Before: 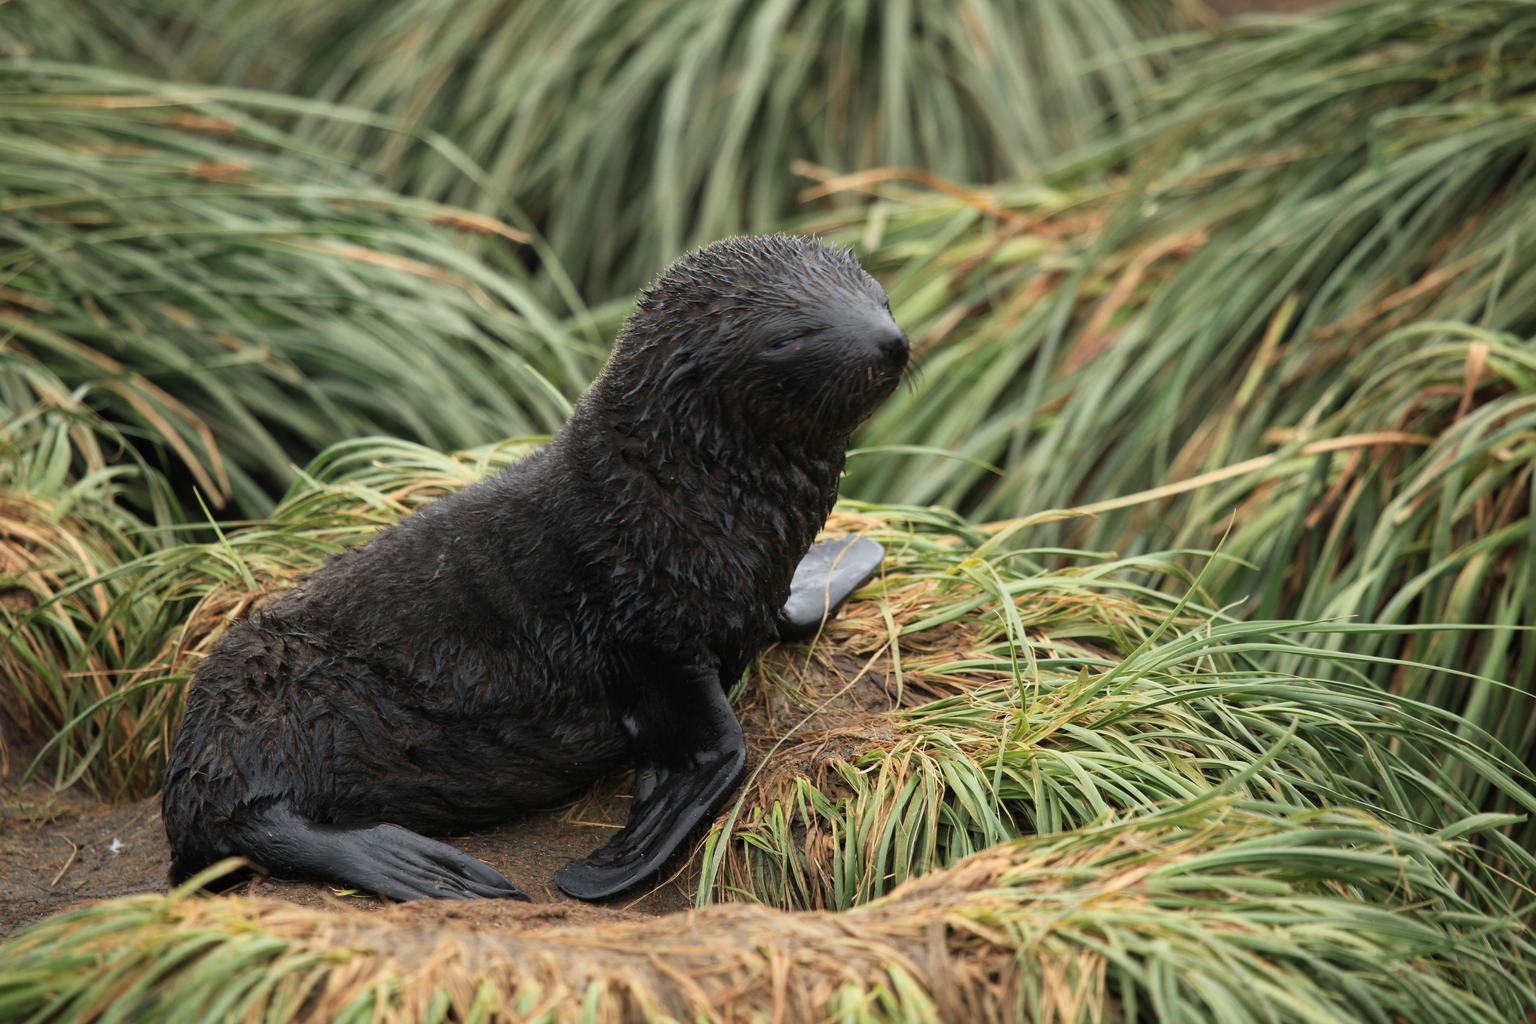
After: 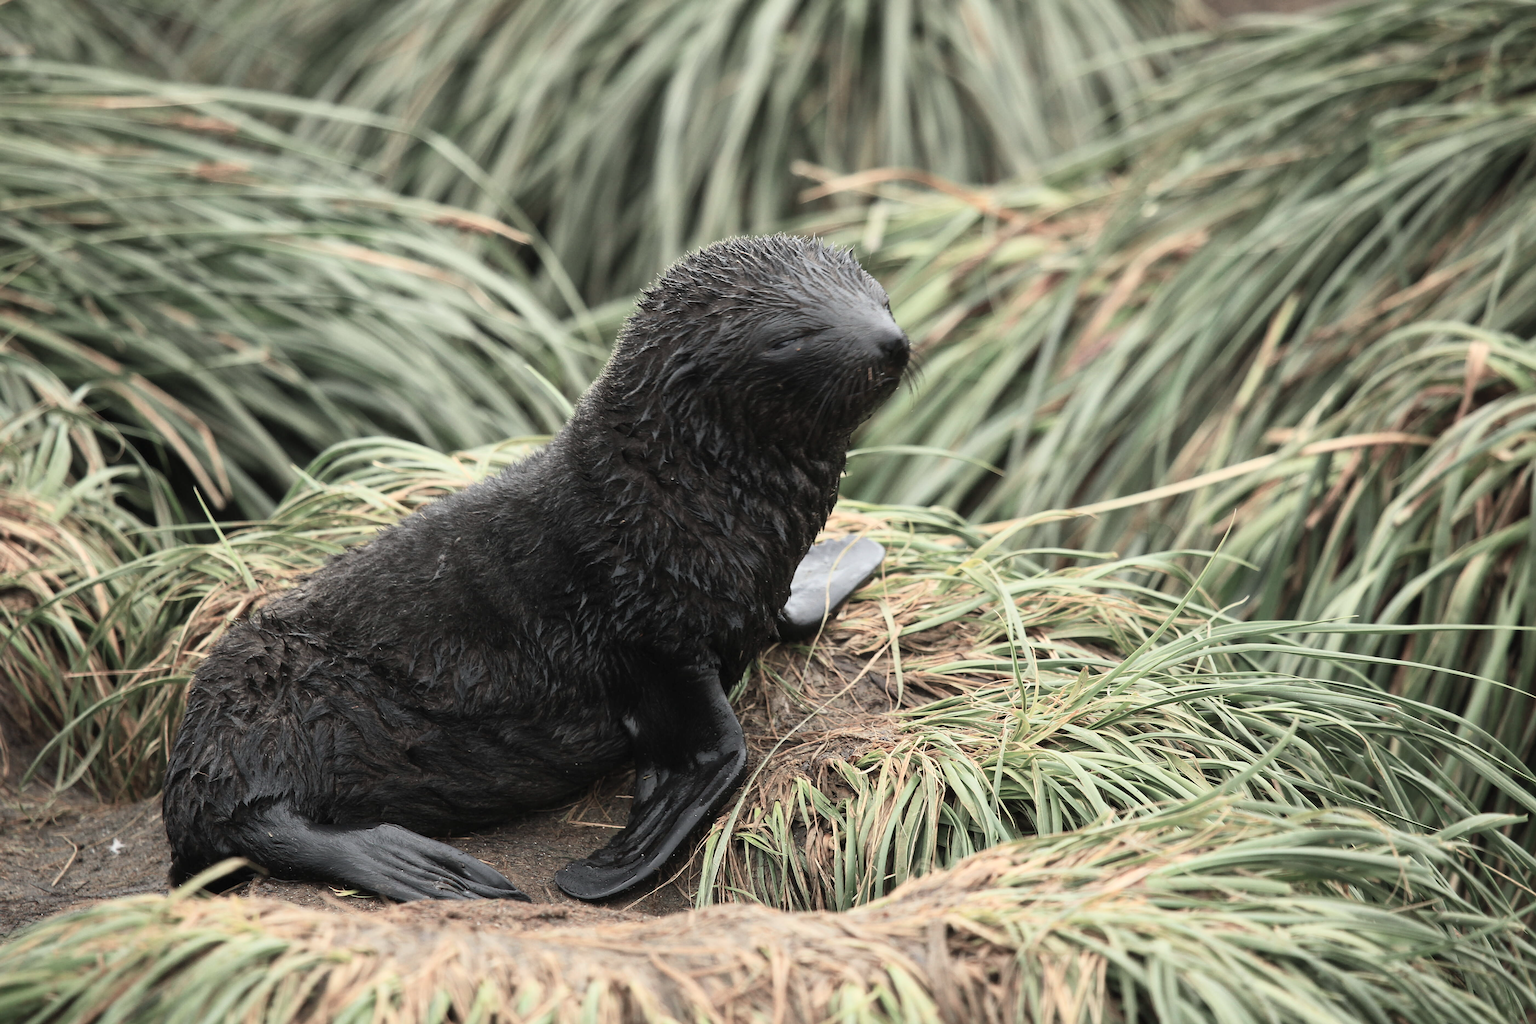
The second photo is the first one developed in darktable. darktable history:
color balance rgb: linear chroma grading › global chroma -16.06%, perceptual saturation grading › global saturation -32.85%, global vibrance -23.56%
contrast brightness saturation: contrast 0.2, brightness 0.16, saturation 0.22
sharpen: on, module defaults
